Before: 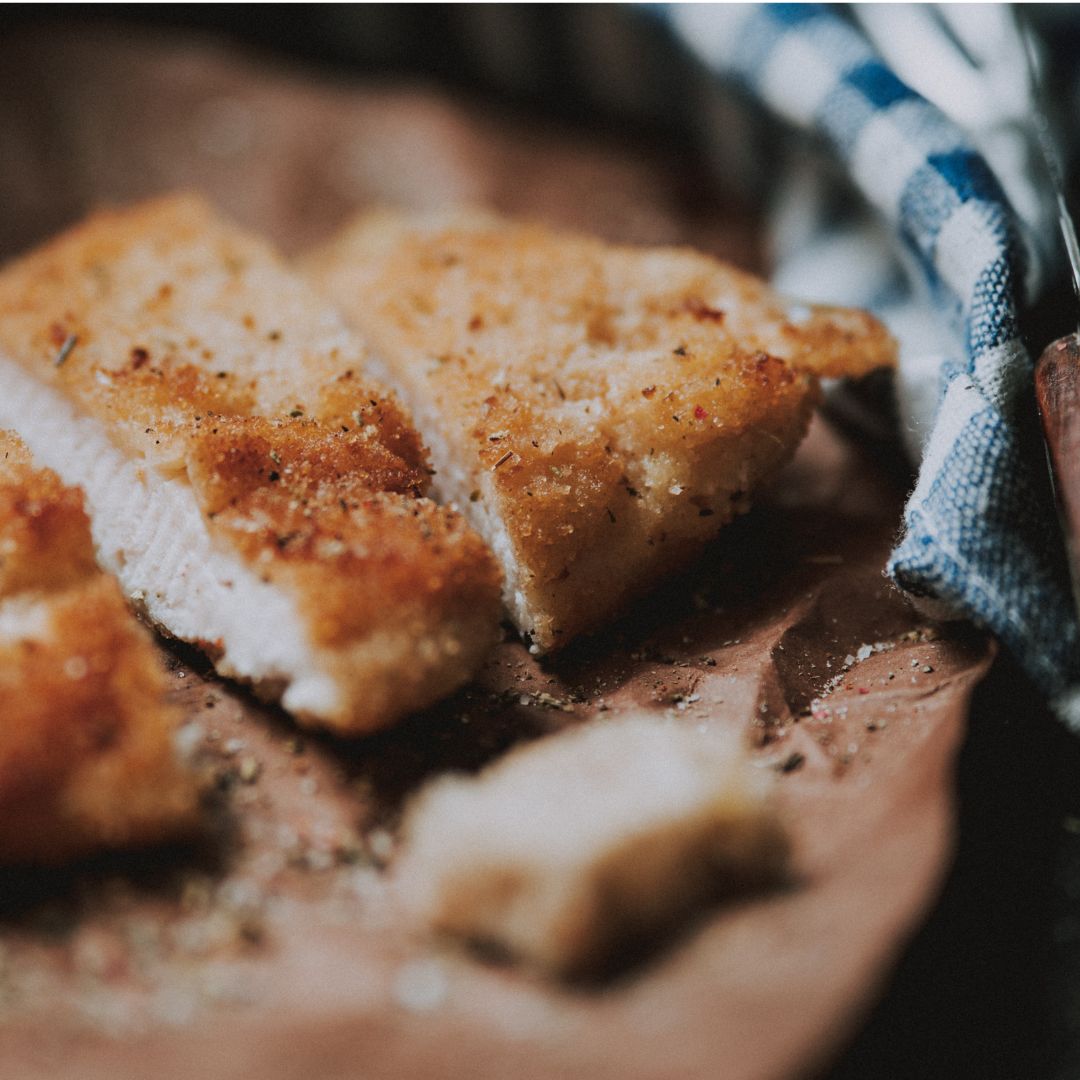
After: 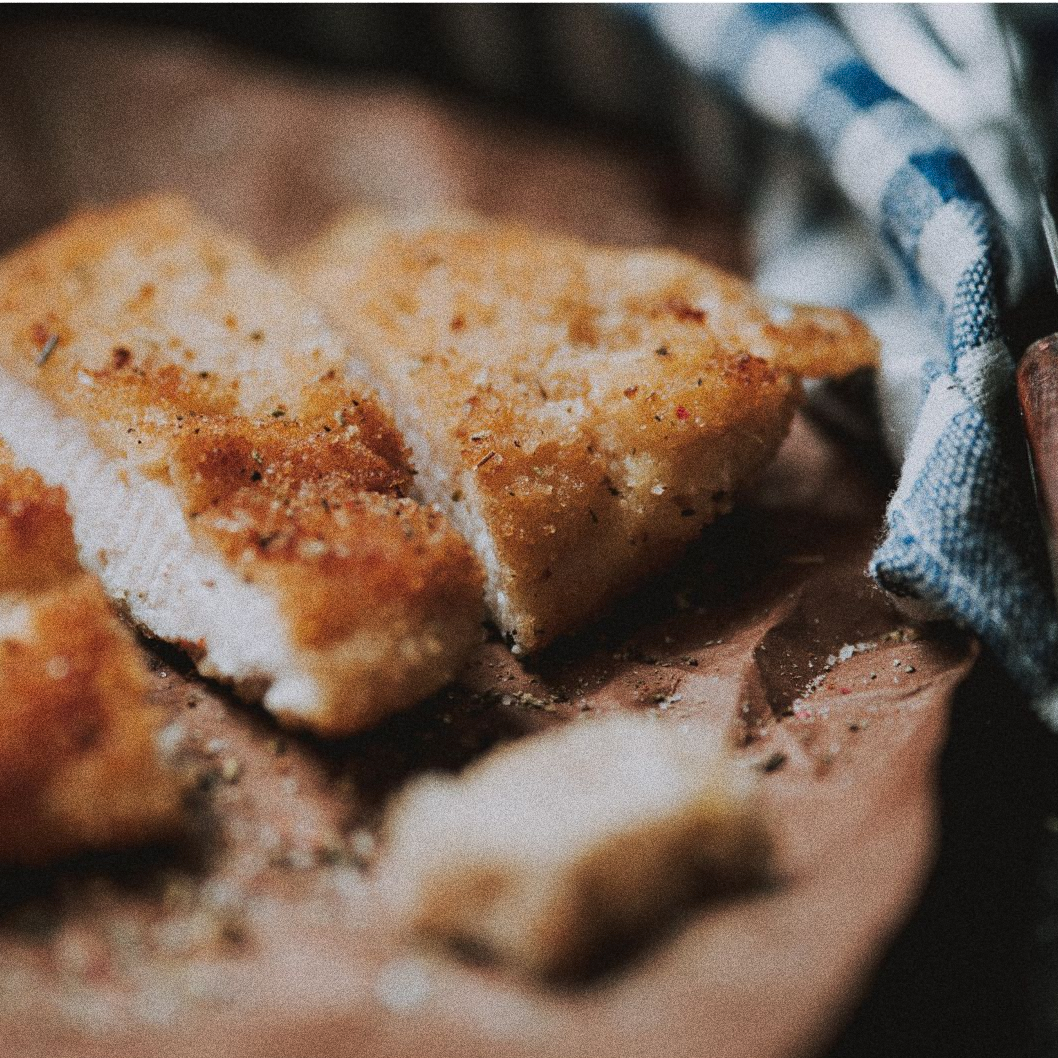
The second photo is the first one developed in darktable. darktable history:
crop: left 1.743%, right 0.268%, bottom 2.011%
grain: strength 49.07%
